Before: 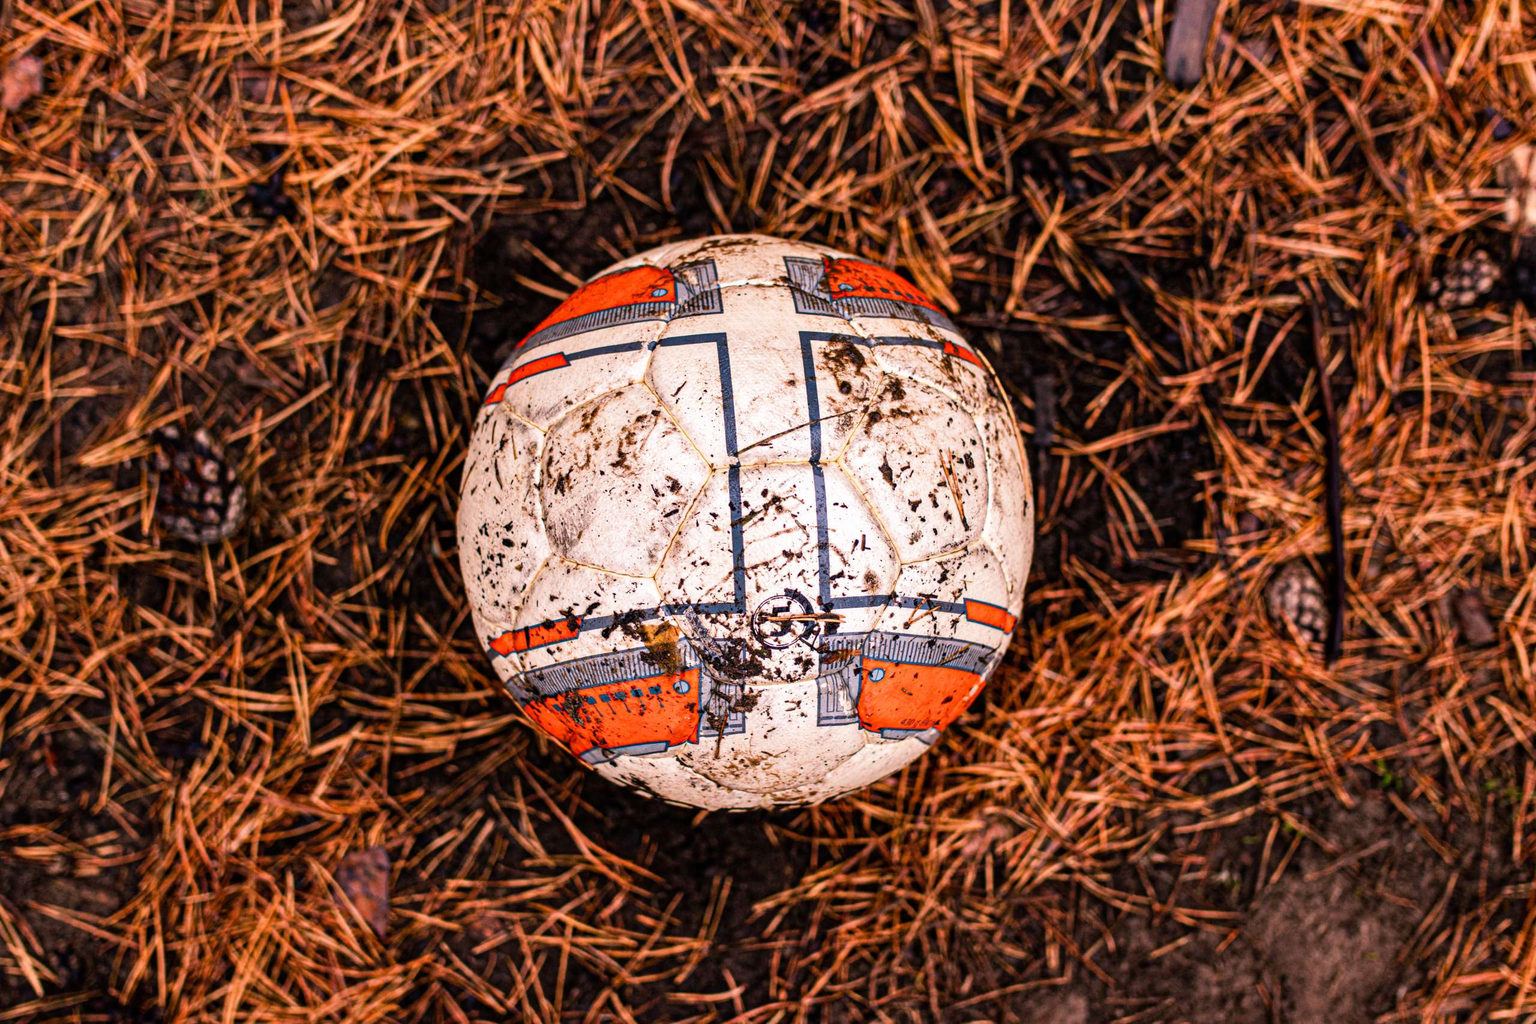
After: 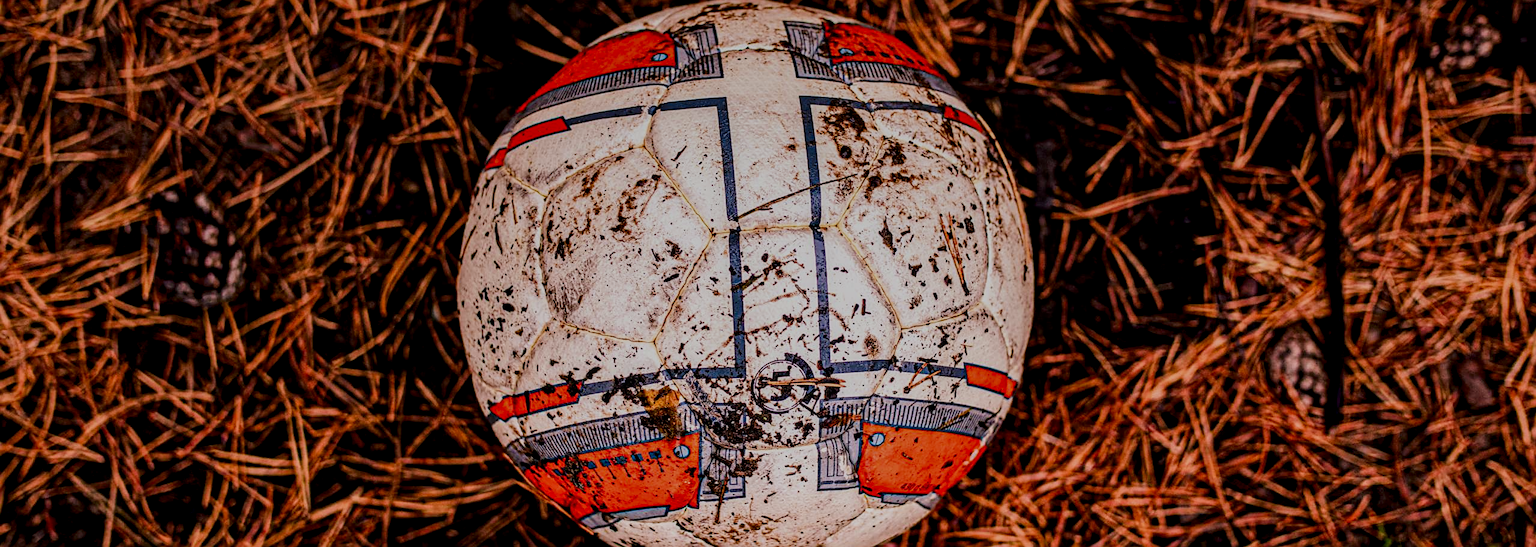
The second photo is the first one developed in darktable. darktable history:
graduated density: on, module defaults
crop and rotate: top 23.043%, bottom 23.437%
sharpen: on, module defaults
local contrast: highlights 25%, detail 130%
rotate and perspective: automatic cropping original format, crop left 0, crop top 0
filmic rgb: black relative exposure -7.65 EV, white relative exposure 4.56 EV, hardness 3.61
contrast brightness saturation: contrast 0.07, brightness -0.14, saturation 0.11
